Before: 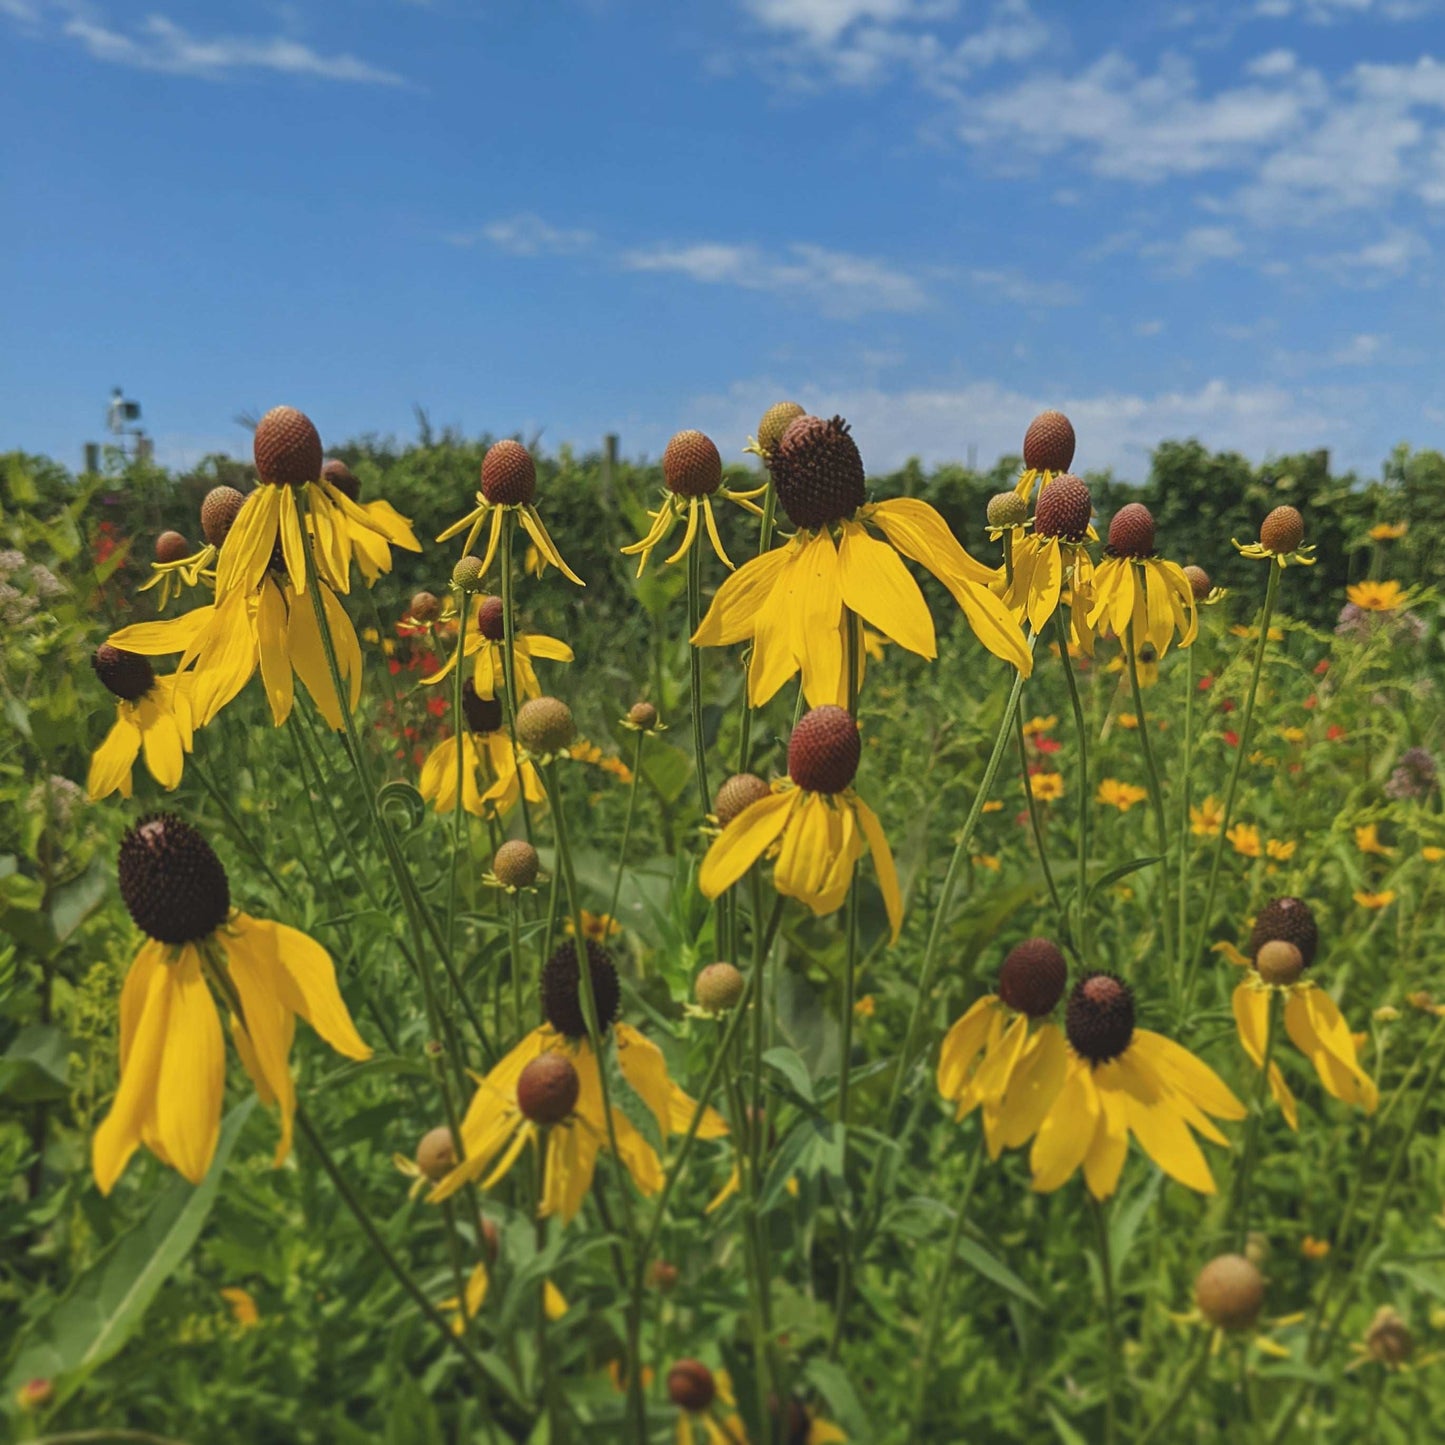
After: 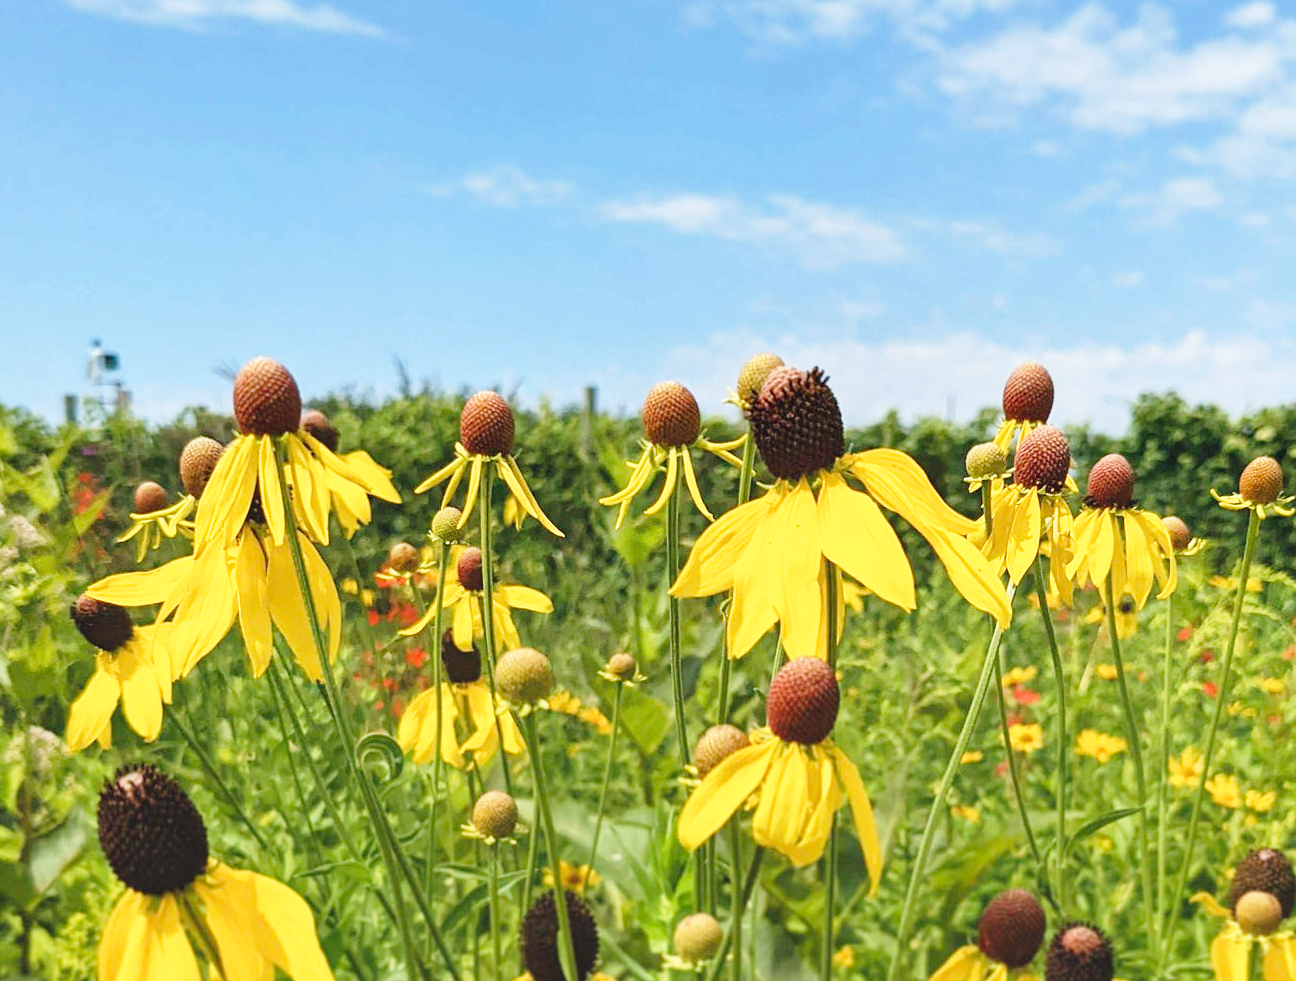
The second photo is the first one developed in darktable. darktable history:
white balance: emerald 1
crop: left 1.509%, top 3.452%, right 7.696%, bottom 28.452%
base curve: curves: ch0 [(0, 0) (0.028, 0.03) (0.105, 0.232) (0.387, 0.748) (0.754, 0.968) (1, 1)], fusion 1, exposure shift 0.576, preserve colors none
